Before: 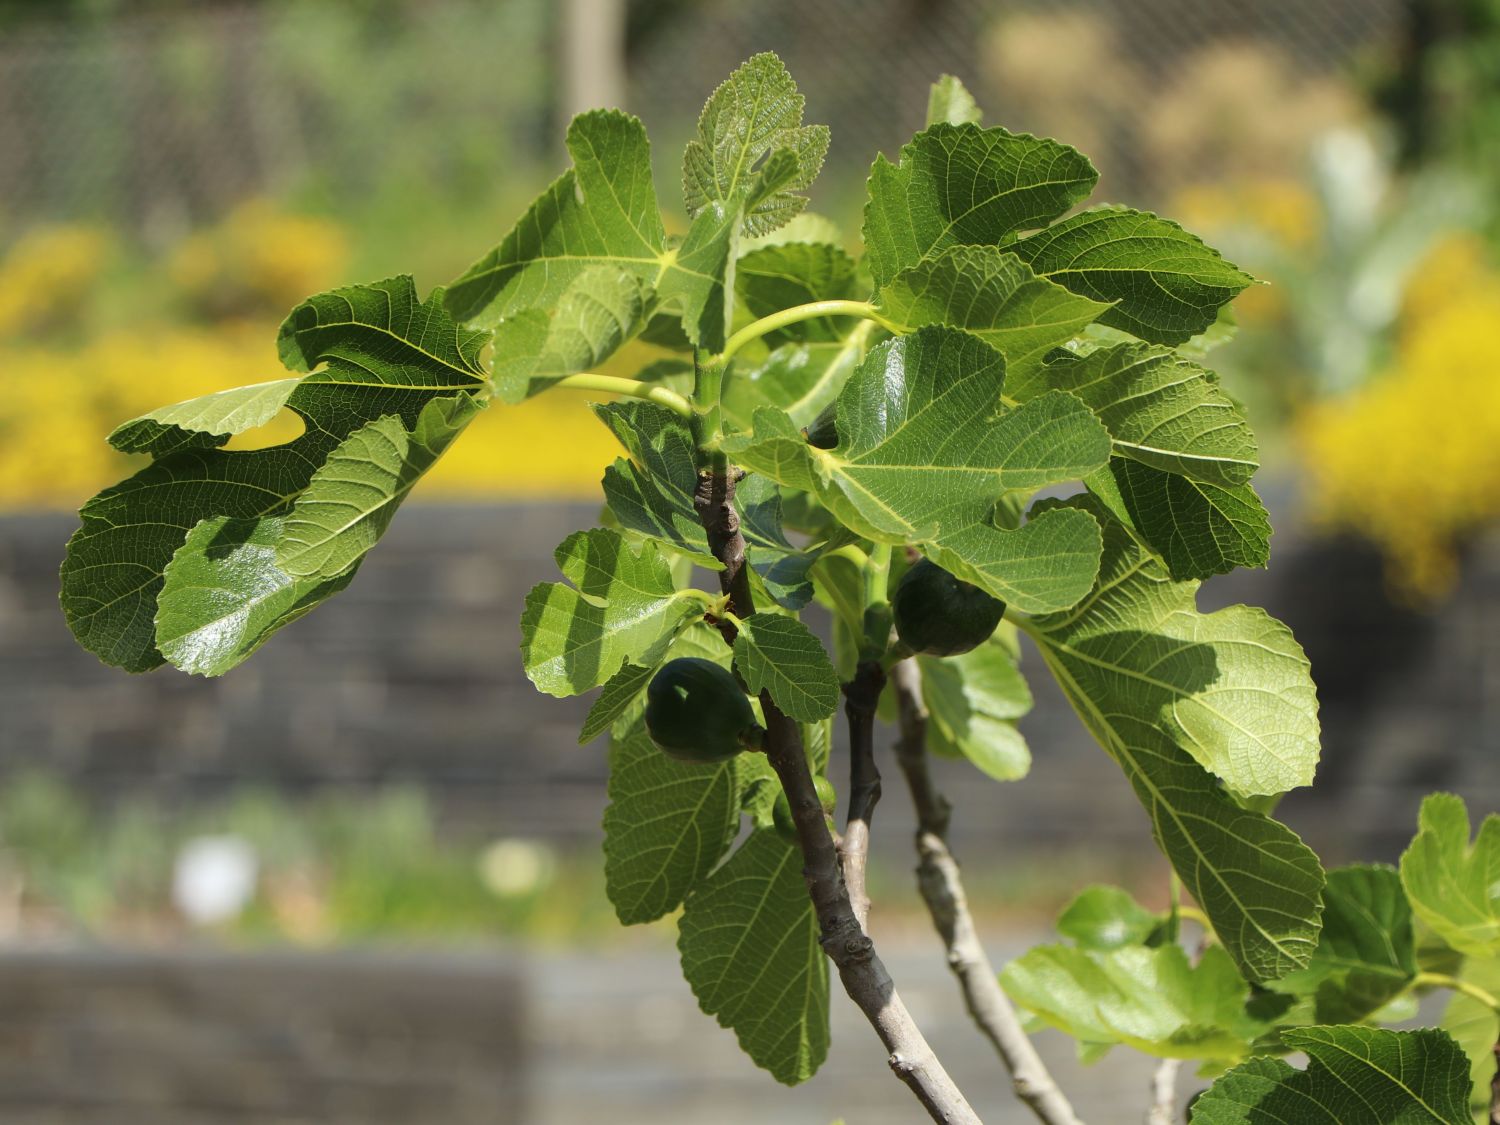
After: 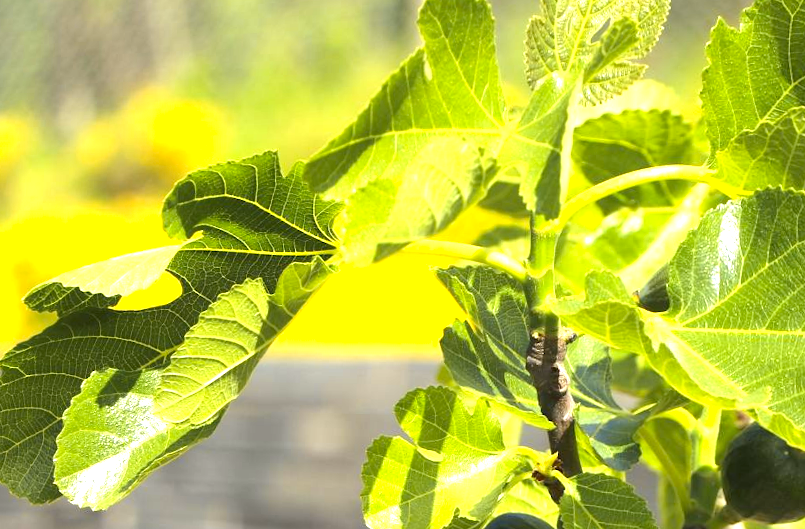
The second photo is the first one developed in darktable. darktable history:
crop and rotate: left 3.047%, top 7.509%, right 42.236%, bottom 37.598%
color contrast: green-magenta contrast 0.85, blue-yellow contrast 1.25, unbound 0
exposure: black level correction 0, exposure 1.5 EV, compensate exposure bias true, compensate highlight preservation false
rotate and perspective: rotation 1.69°, lens shift (vertical) -0.023, lens shift (horizontal) -0.291, crop left 0.025, crop right 0.988, crop top 0.092, crop bottom 0.842
